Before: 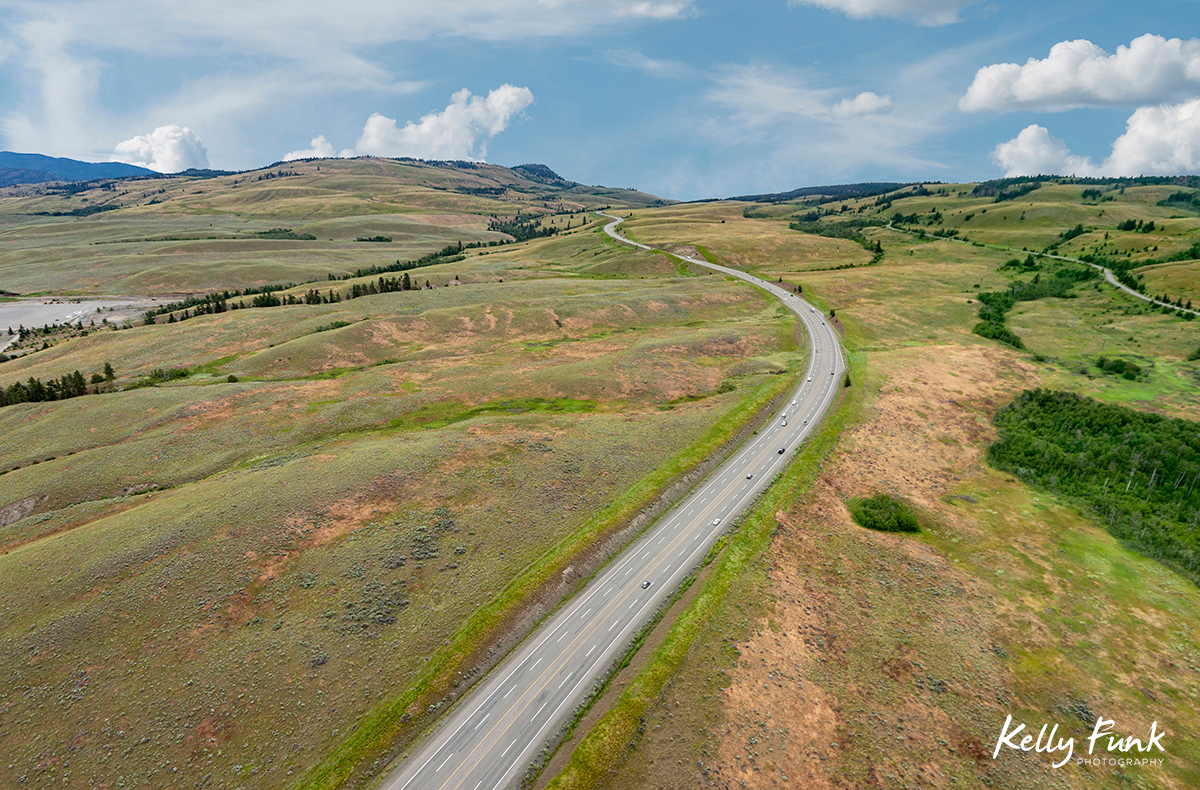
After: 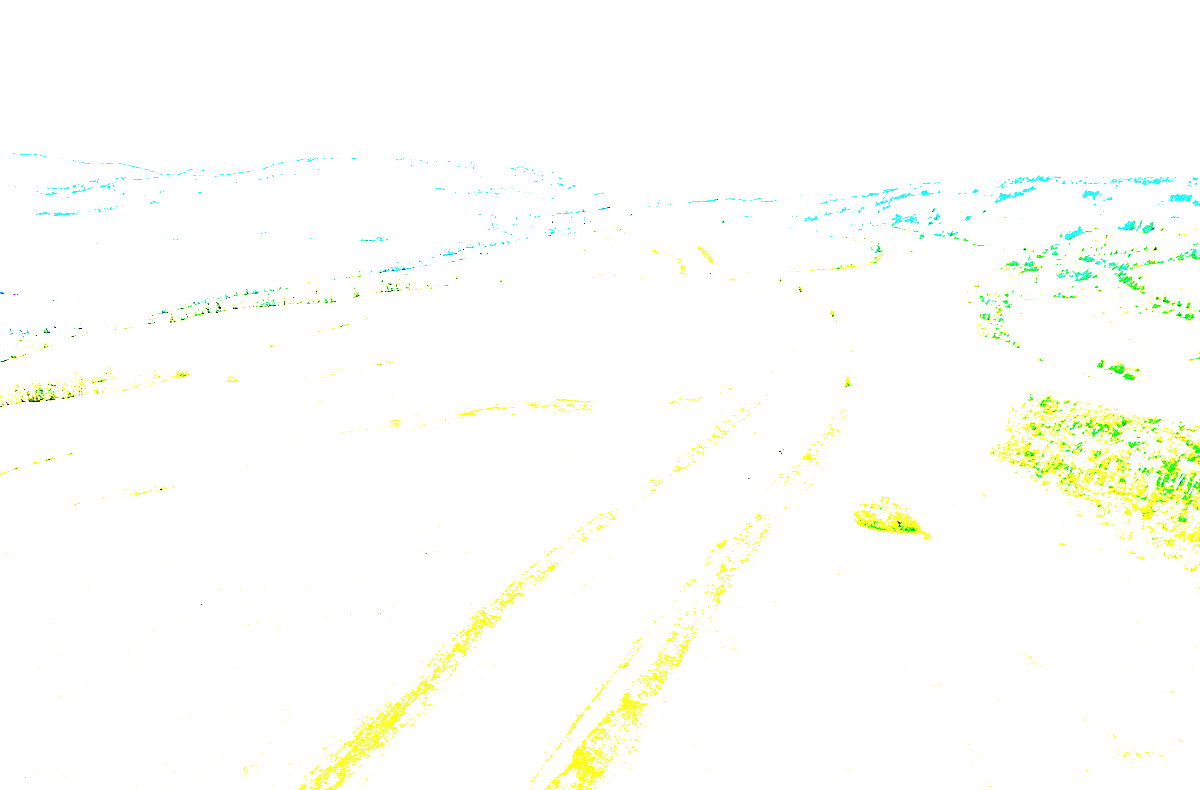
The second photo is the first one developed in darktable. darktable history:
exposure: exposure 7.917 EV, compensate highlight preservation false
